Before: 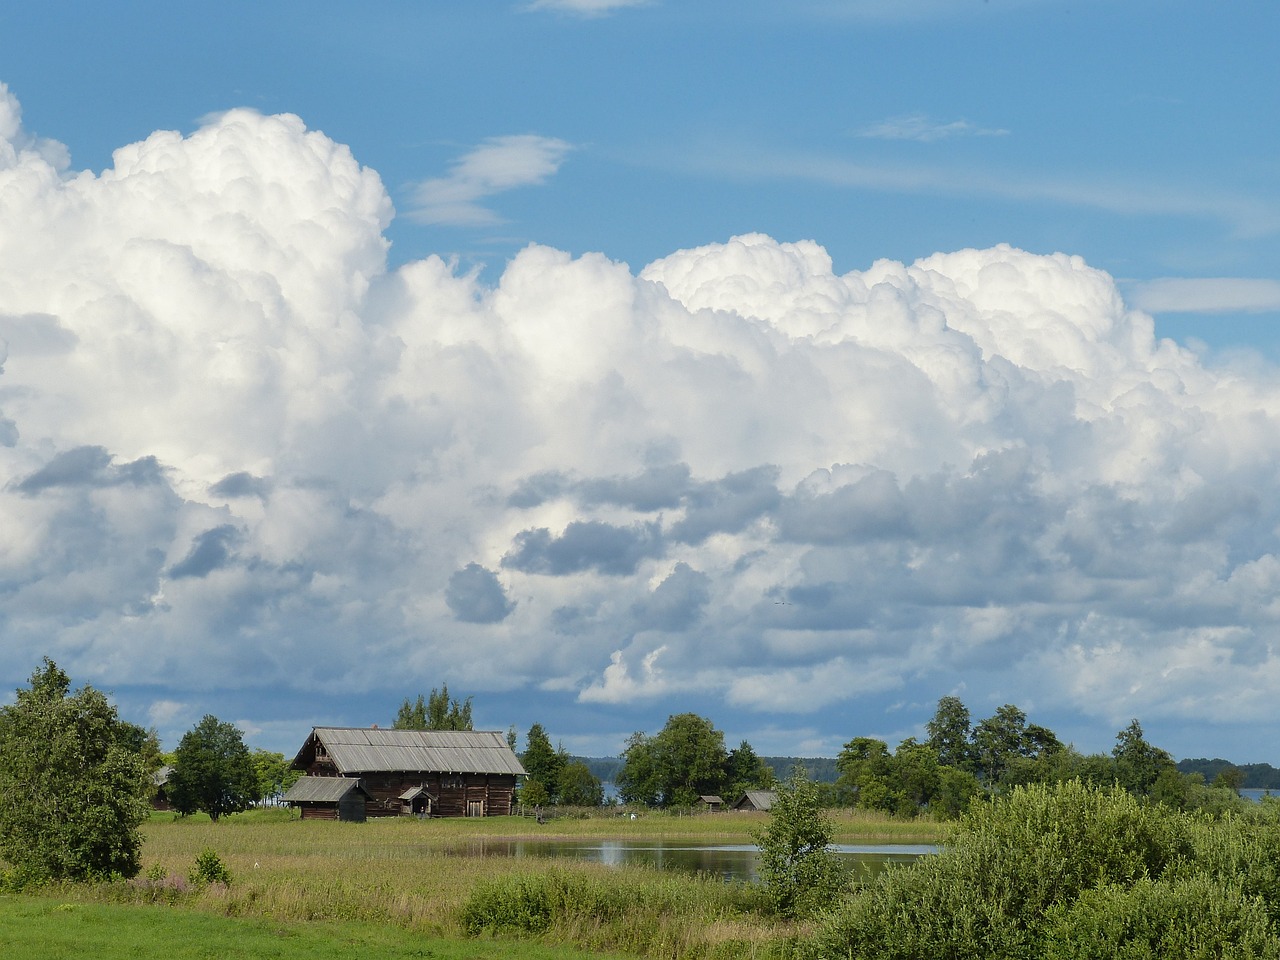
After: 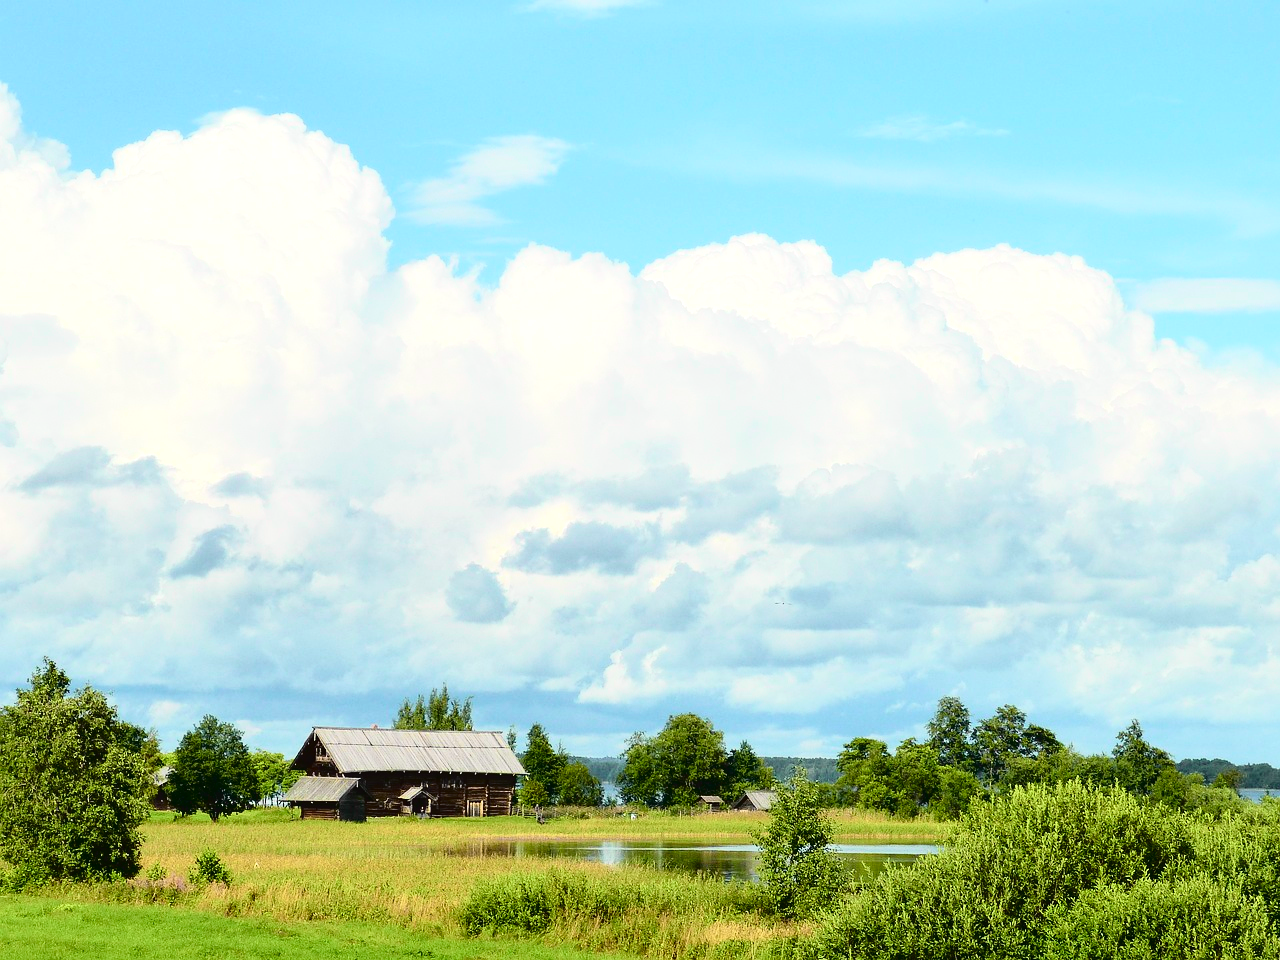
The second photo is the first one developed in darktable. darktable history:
tone curve: curves: ch0 [(0, 0.022) (0.177, 0.086) (0.392, 0.438) (0.704, 0.844) (0.858, 0.938) (1, 0.981)]; ch1 [(0, 0) (0.402, 0.36) (0.476, 0.456) (0.498, 0.501) (0.518, 0.521) (0.58, 0.598) (0.619, 0.65) (0.692, 0.737) (1, 1)]; ch2 [(0, 0) (0.415, 0.438) (0.483, 0.499) (0.503, 0.507) (0.526, 0.537) (0.563, 0.624) (0.626, 0.714) (0.699, 0.753) (0.997, 0.858)], color space Lab, independent channels
exposure: exposure 0.6 EV, compensate highlight preservation false
